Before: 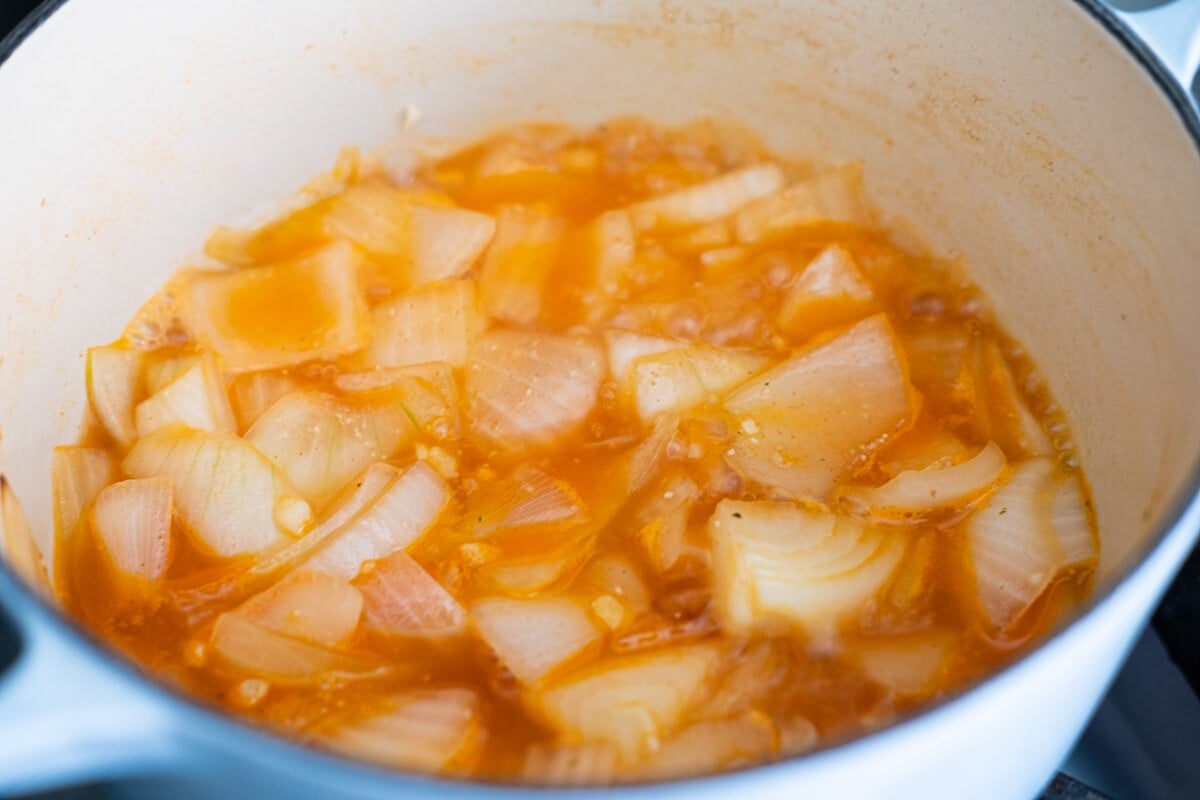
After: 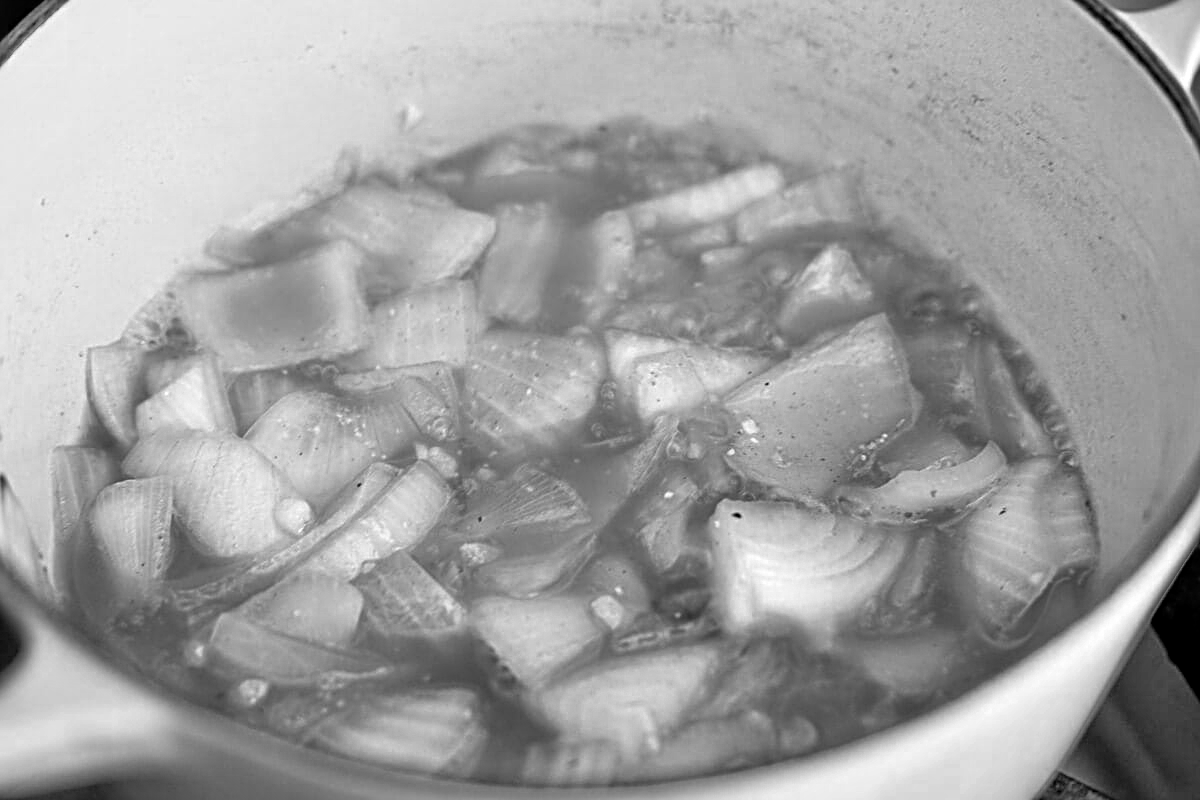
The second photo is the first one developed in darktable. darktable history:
color zones: curves: ch0 [(0.002, 0.593) (0.143, 0.417) (0.285, 0.541) (0.455, 0.289) (0.608, 0.327) (0.727, 0.283) (0.869, 0.571) (1, 0.603)]; ch1 [(0, 0) (0.143, 0) (0.286, 0) (0.429, 0) (0.571, 0) (0.714, 0) (0.857, 0)]
contrast equalizer: y [[0.601, 0.6, 0.598, 0.598, 0.6, 0.601], [0.5 ×6], [0.5 ×6], [0 ×6], [0 ×6]]
tone equalizer: -7 EV 0.15 EV, -6 EV 0.6 EV, -5 EV 1.15 EV, -4 EV 1.33 EV, -3 EV 1.15 EV, -2 EV 0.6 EV, -1 EV 0.15 EV, mask exposure compensation -0.5 EV
color balance: lift [1, 0.994, 1.002, 1.006], gamma [0.957, 1.081, 1.016, 0.919], gain [0.97, 0.972, 1.01, 1.028], input saturation 91.06%, output saturation 79.8%
sharpen: radius 3.119
